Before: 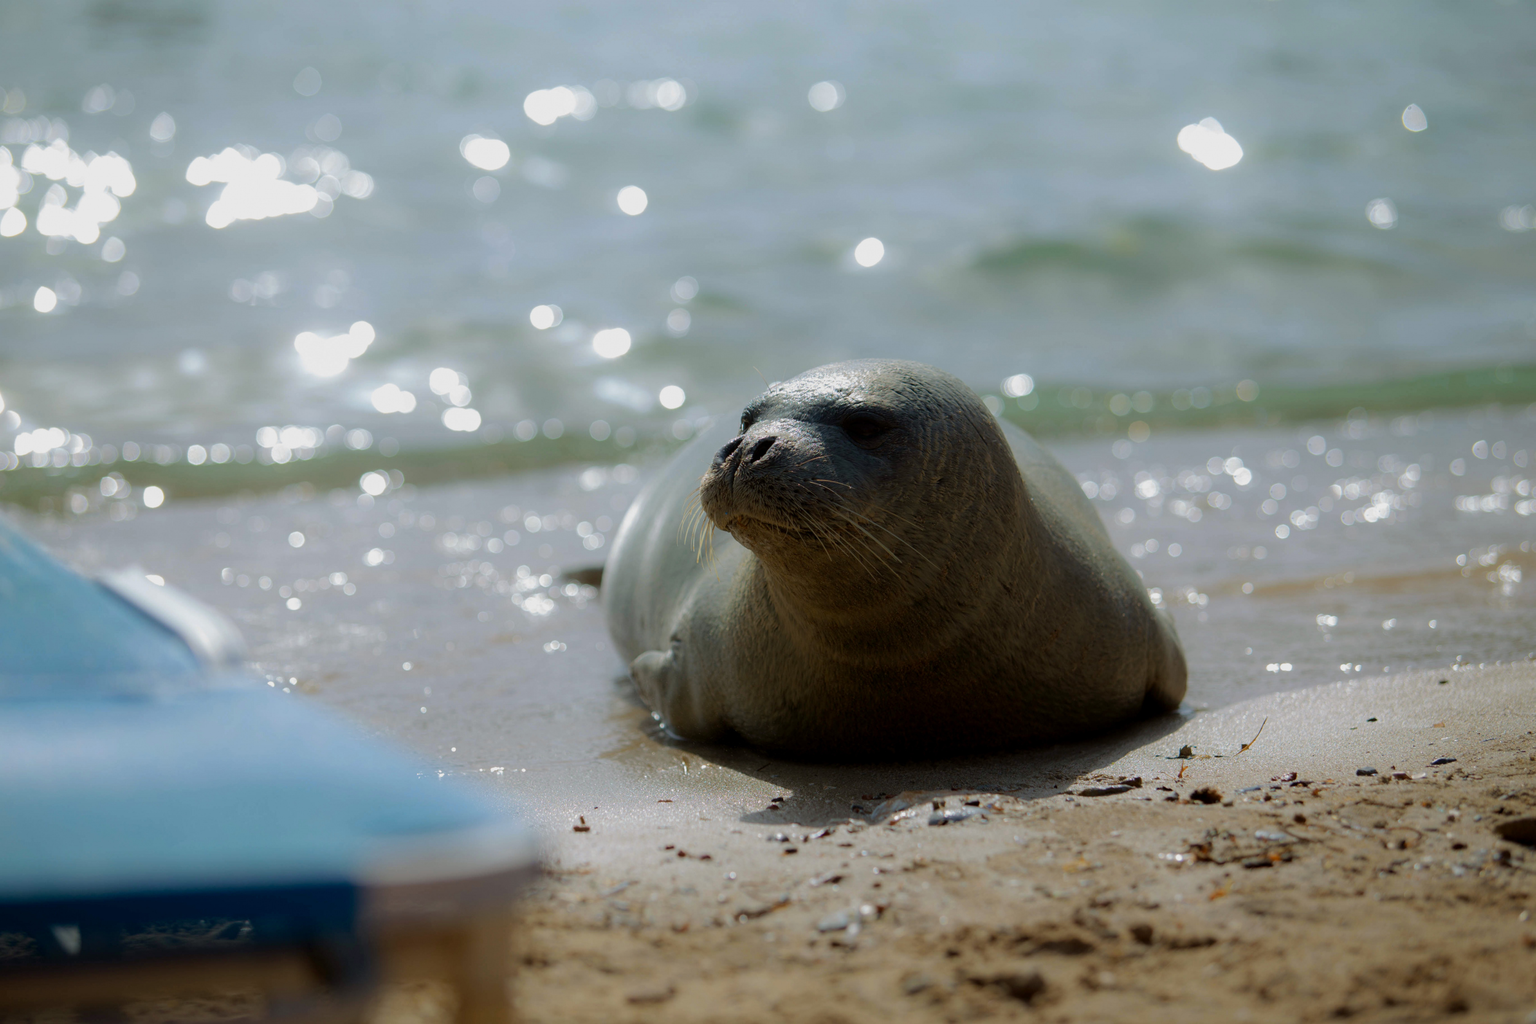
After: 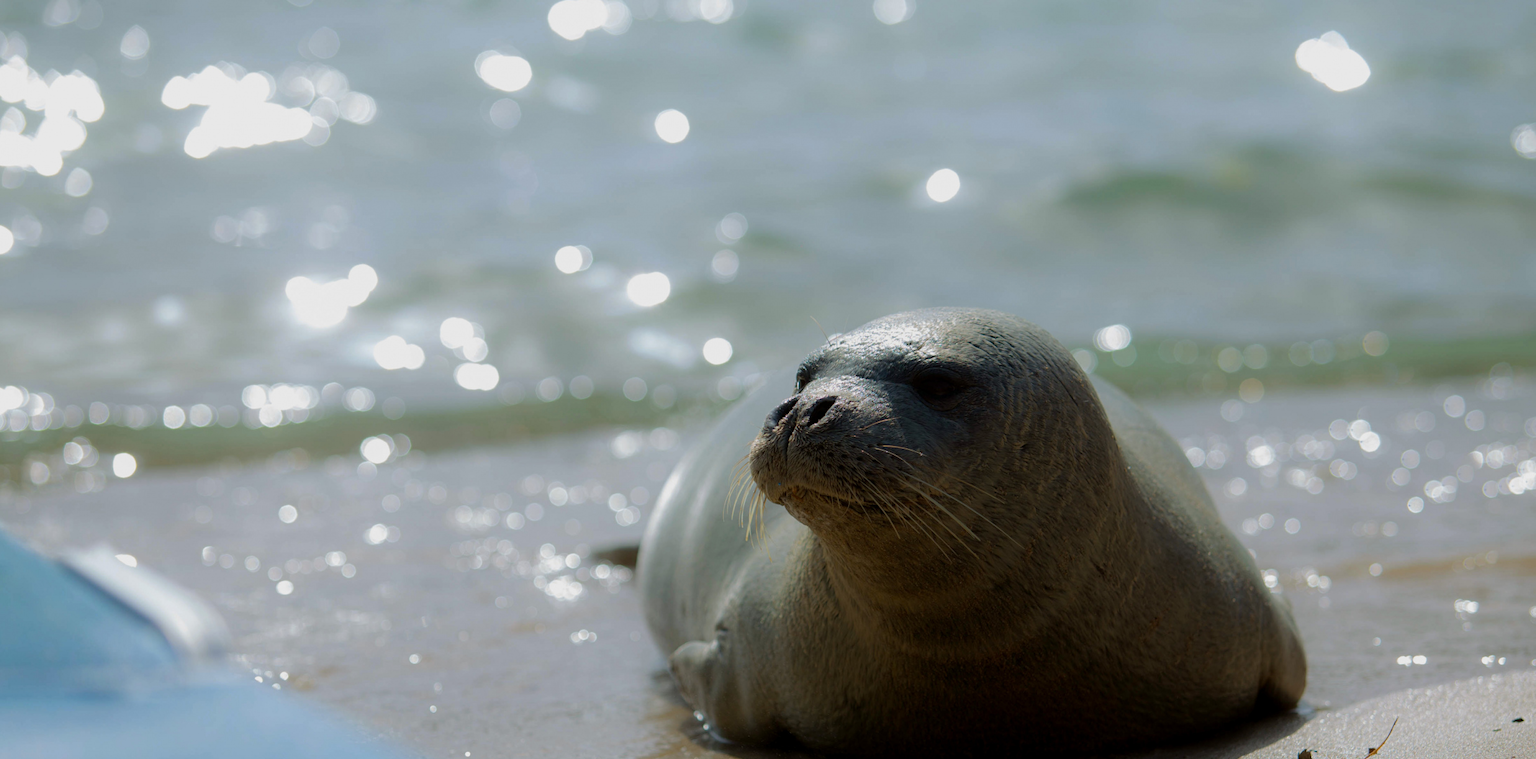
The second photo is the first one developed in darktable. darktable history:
crop: left 2.93%, top 8.841%, right 9.624%, bottom 26.301%
